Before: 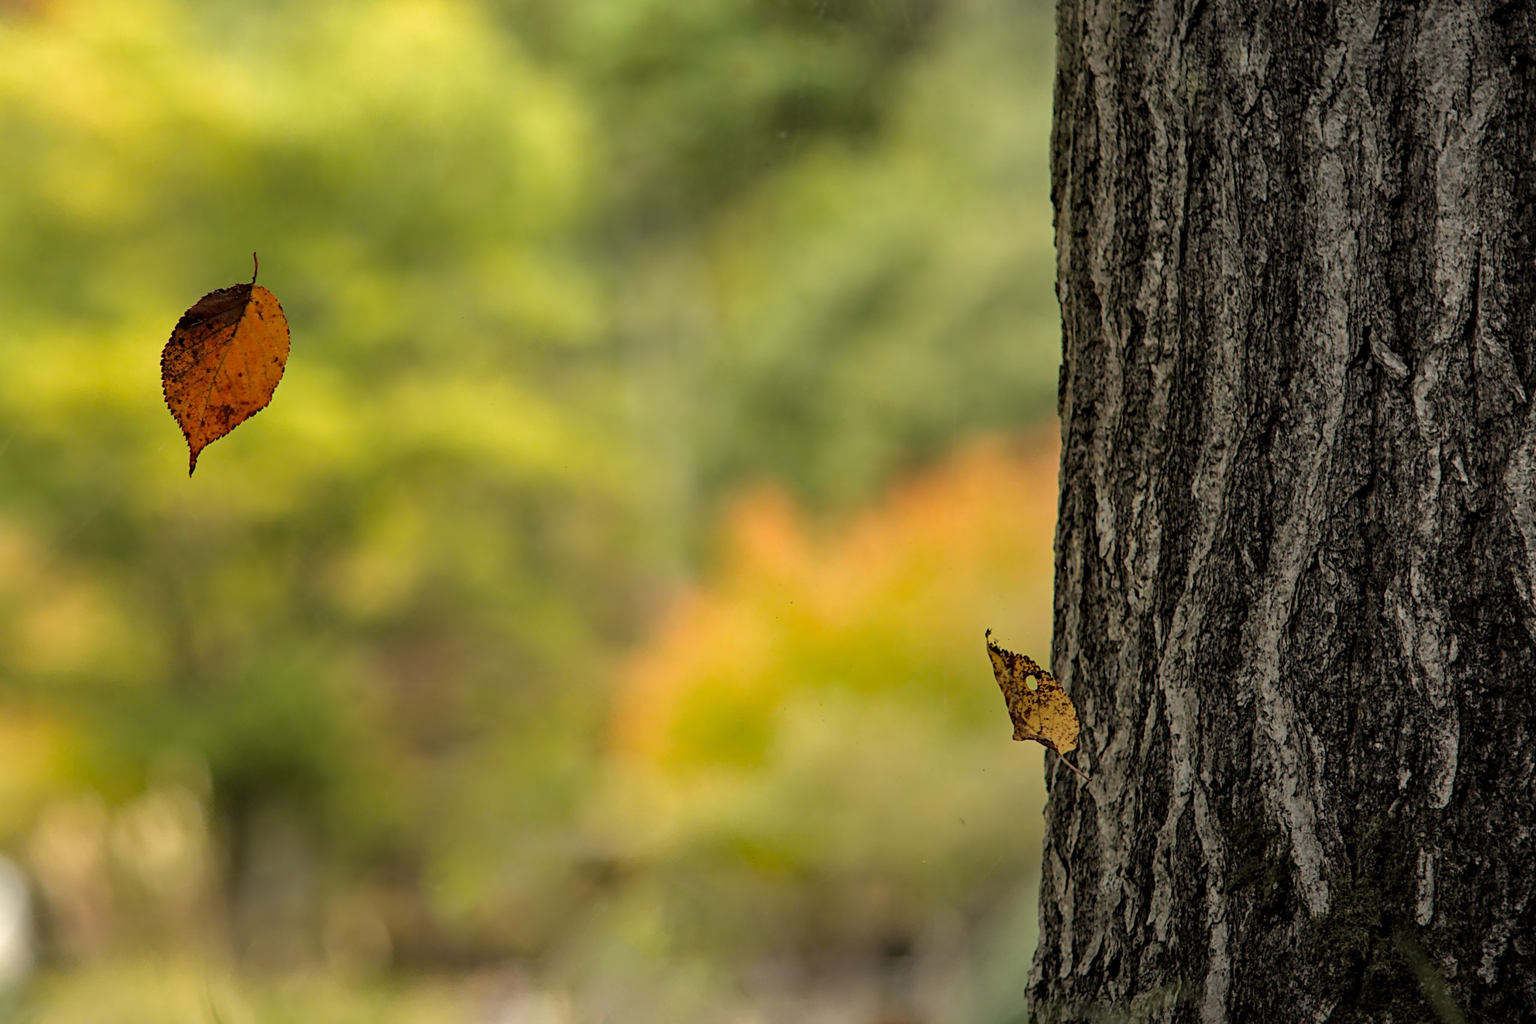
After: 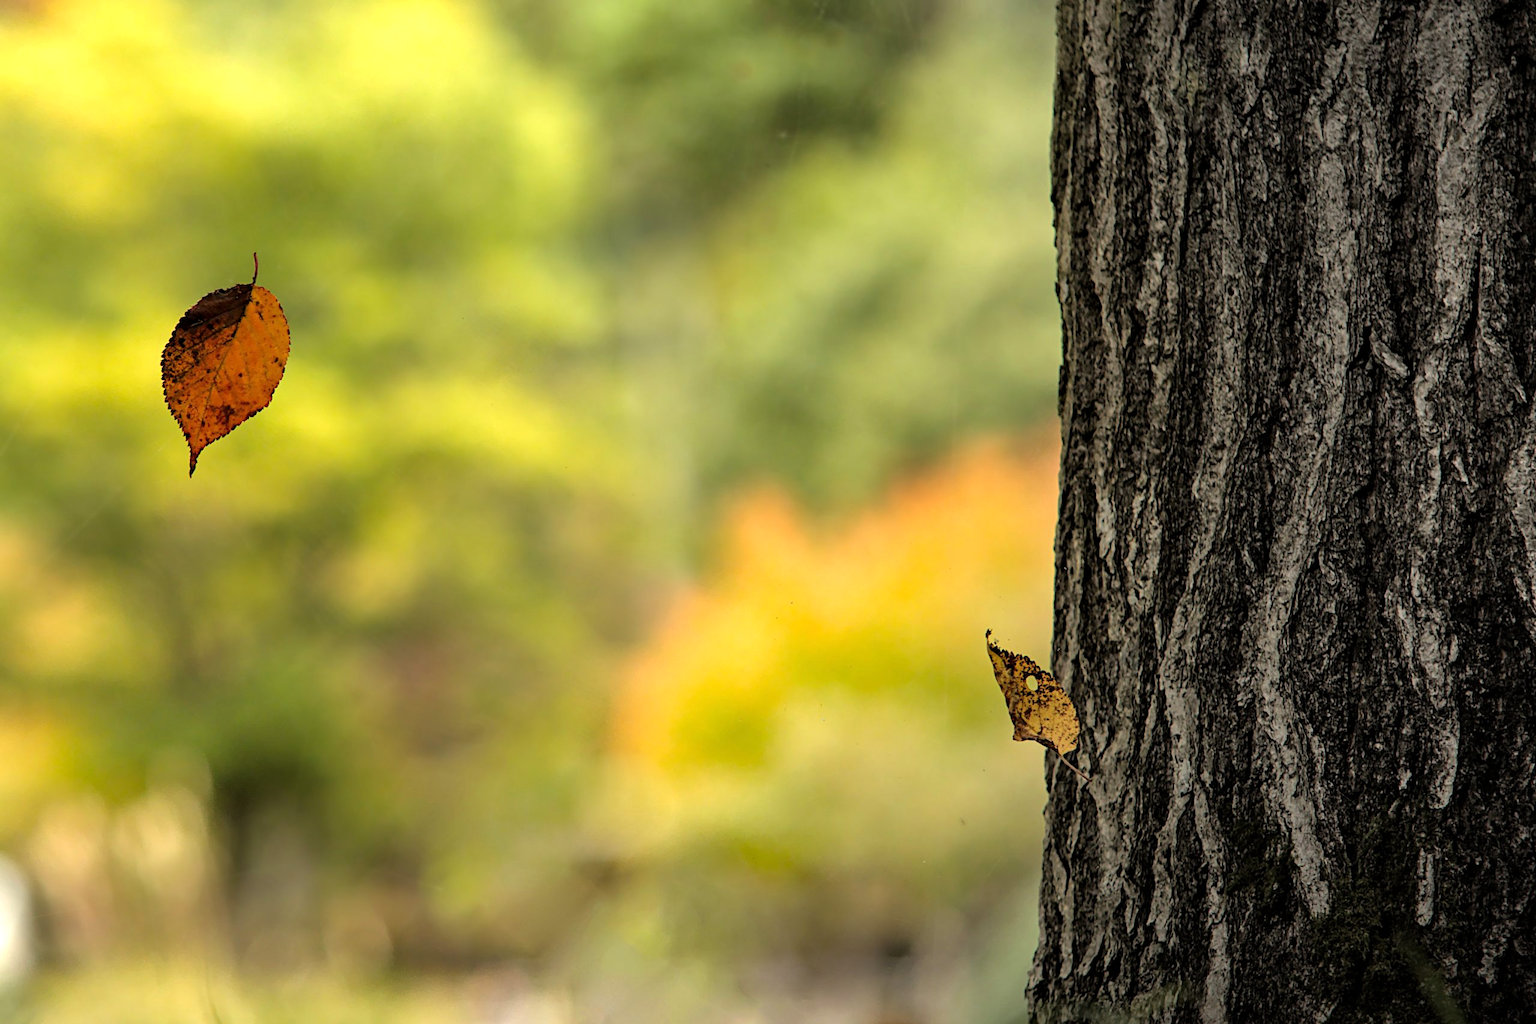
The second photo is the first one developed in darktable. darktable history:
tone equalizer: -8 EV -0.748 EV, -7 EV -0.696 EV, -6 EV -0.574 EV, -5 EV -0.362 EV, -3 EV 0.392 EV, -2 EV 0.6 EV, -1 EV 0.687 EV, +0 EV 0.727 EV
exposure: exposure -0.155 EV, compensate exposure bias true, compensate highlight preservation false
